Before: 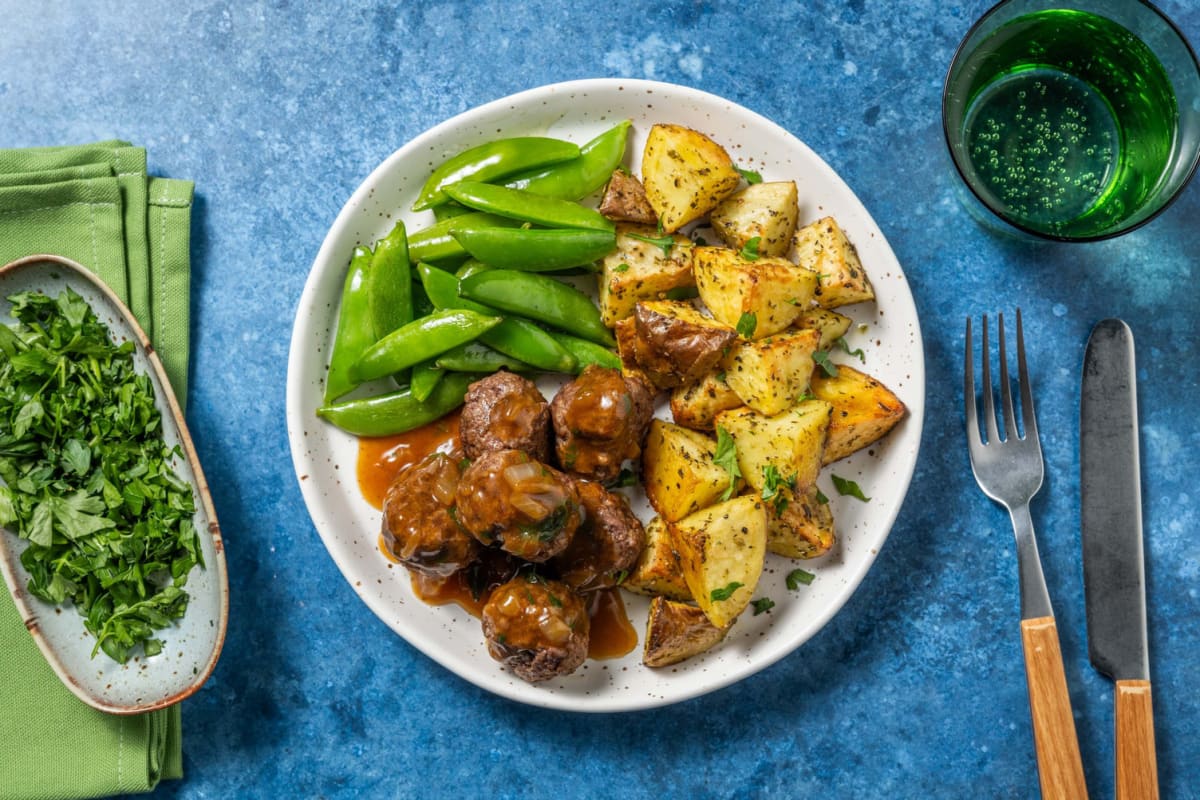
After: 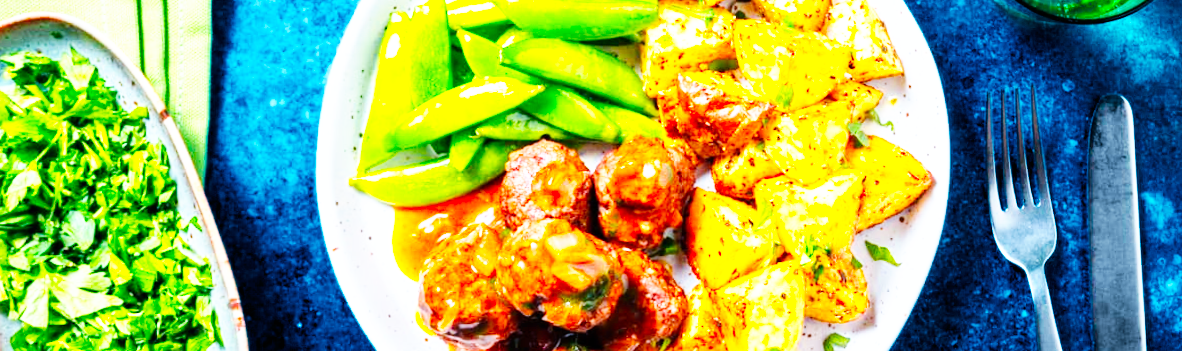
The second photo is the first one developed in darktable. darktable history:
rotate and perspective: rotation -0.013°, lens shift (vertical) -0.027, lens shift (horizontal) 0.178, crop left 0.016, crop right 0.989, crop top 0.082, crop bottom 0.918
base curve: curves: ch0 [(0, 0) (0.007, 0.004) (0.027, 0.03) (0.046, 0.07) (0.207, 0.54) (0.442, 0.872) (0.673, 0.972) (1, 1)], preserve colors none
color calibration: output R [1.422, -0.35, -0.252, 0], output G [-0.238, 1.259, -0.084, 0], output B [-0.081, -0.196, 1.58, 0], output brightness [0.49, 0.671, -0.57, 0], illuminant same as pipeline (D50), adaptation none (bypass), saturation algorithm version 1 (2020)
crop and rotate: top 26.056%, bottom 25.543%
